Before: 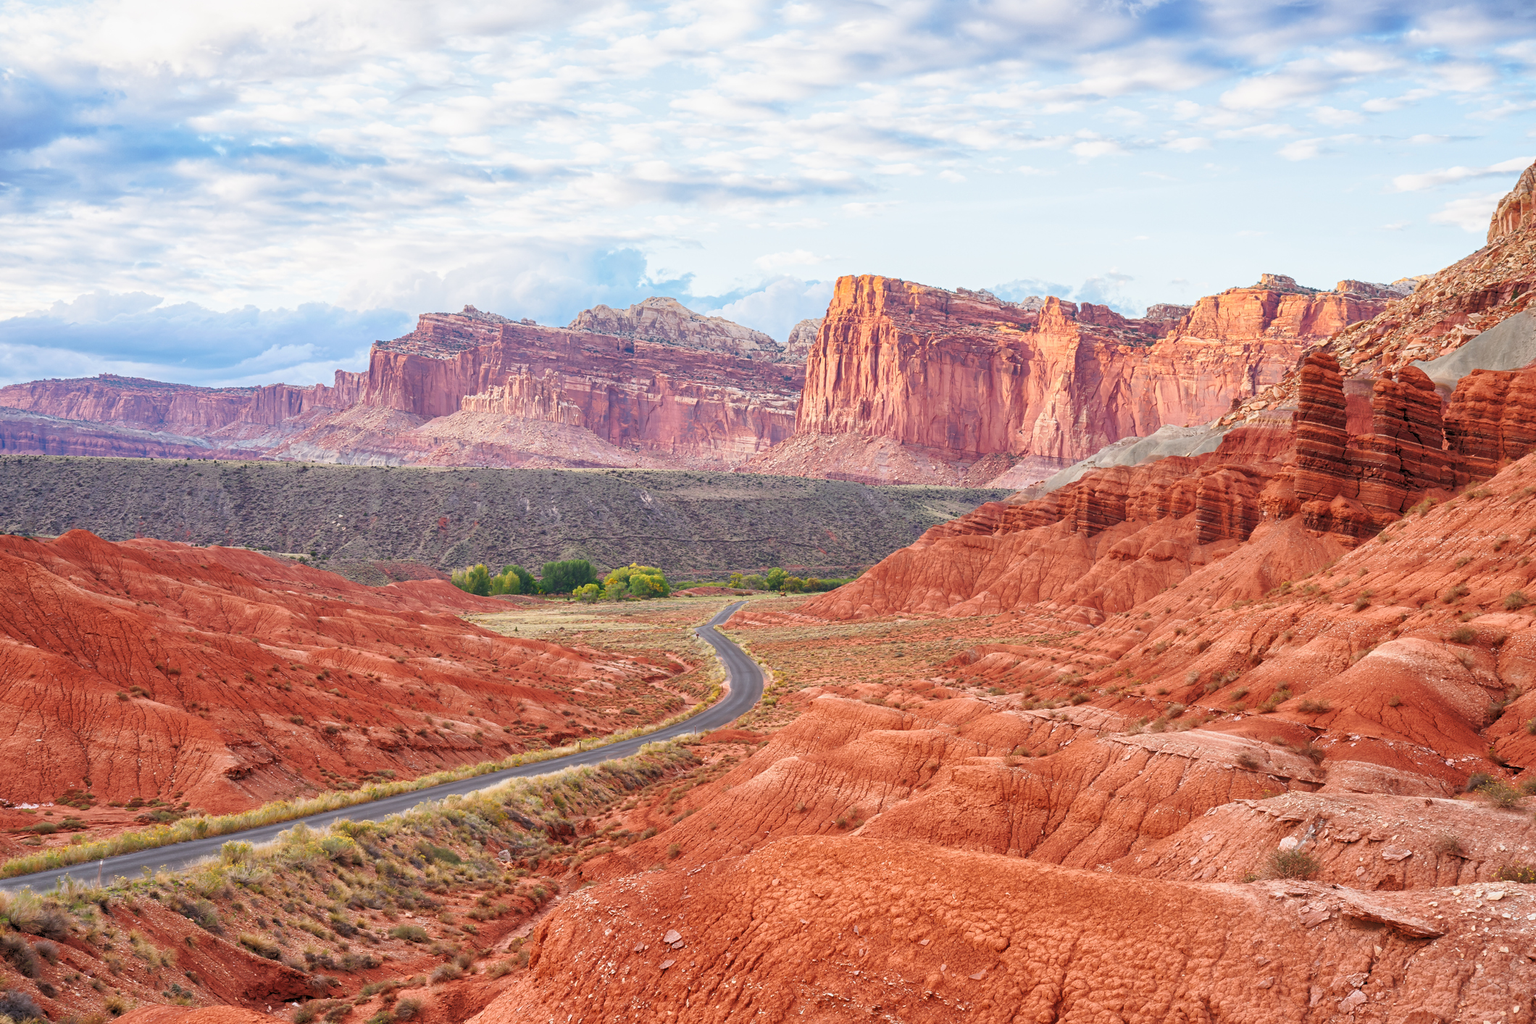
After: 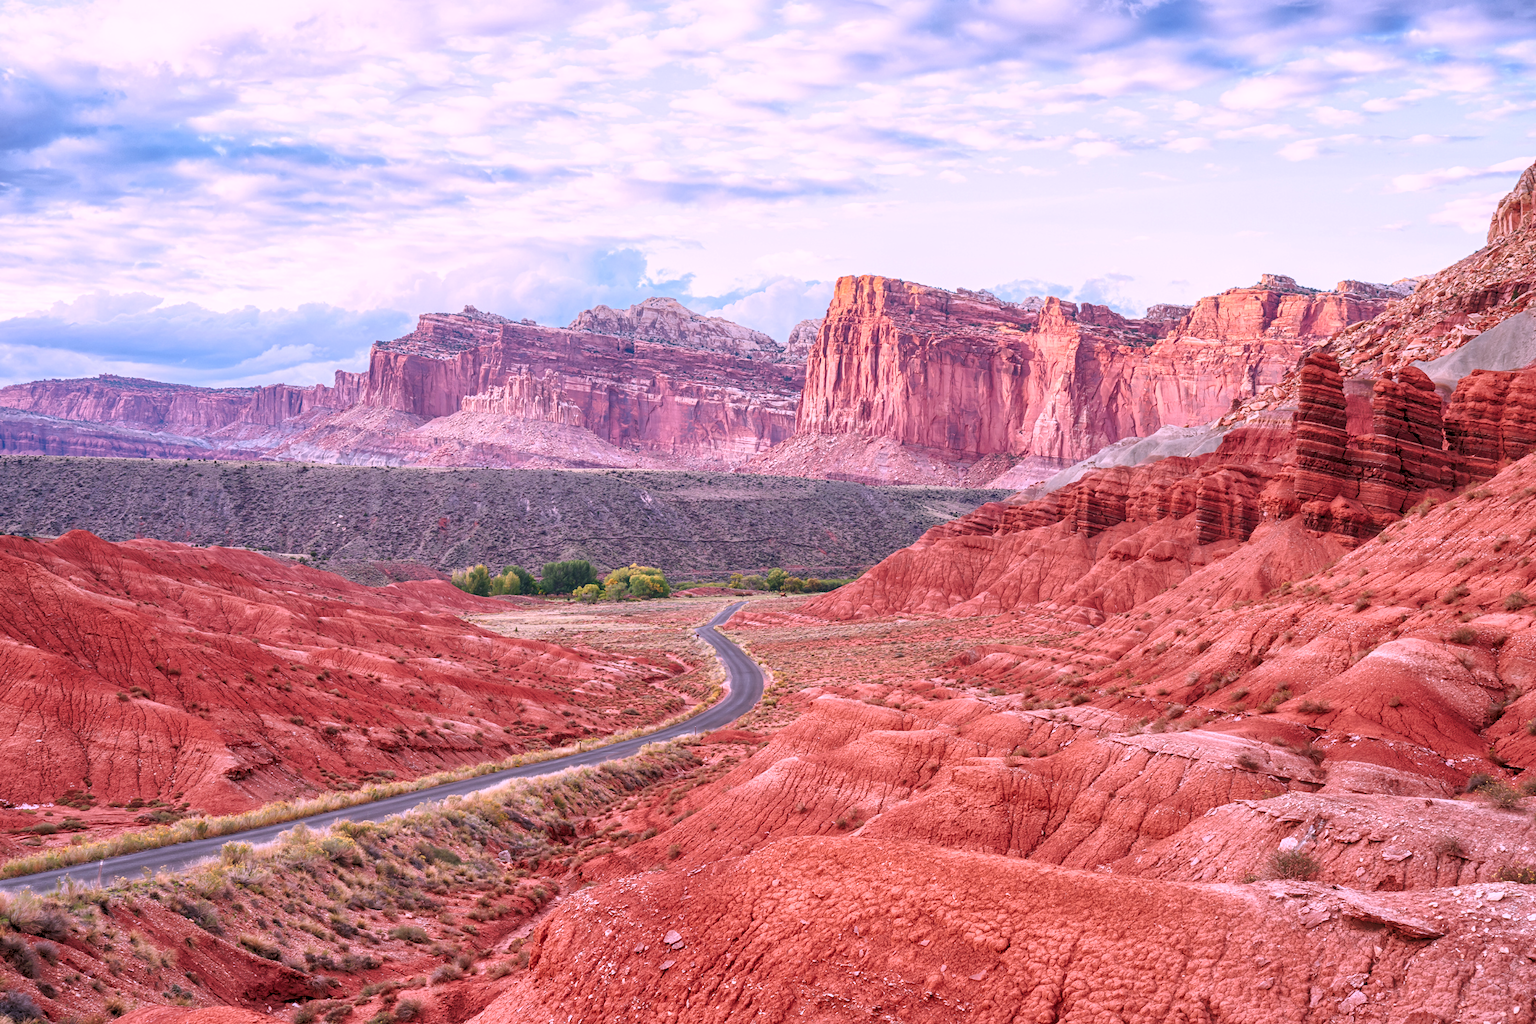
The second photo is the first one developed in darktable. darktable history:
color correction: highlights a* 15.46, highlights b* -20.56
local contrast: on, module defaults
